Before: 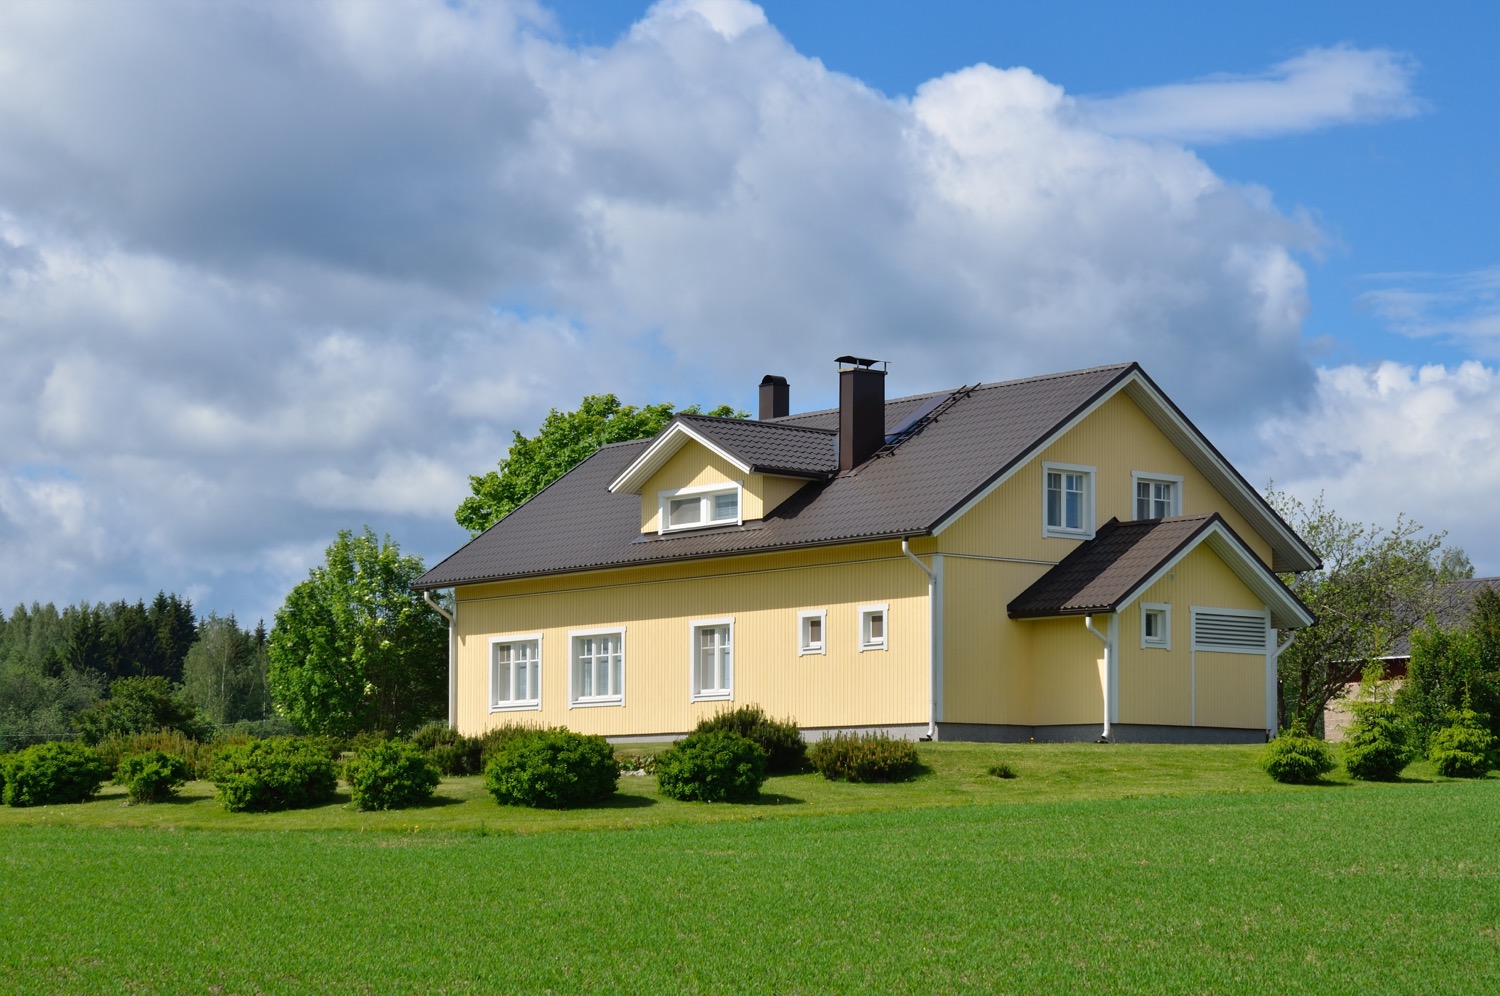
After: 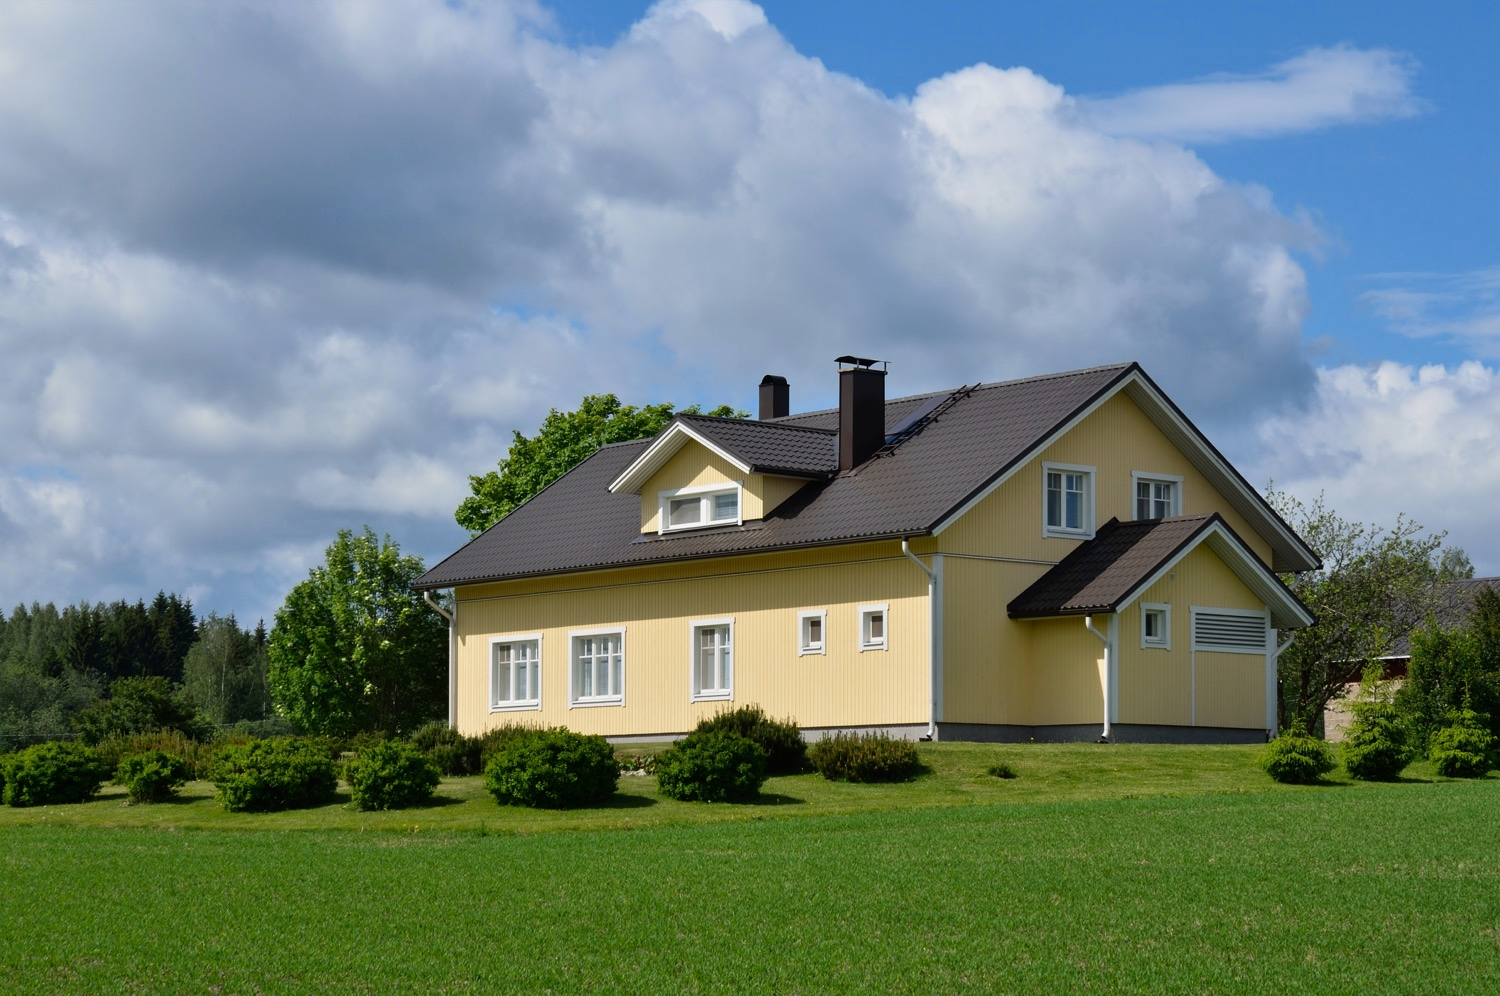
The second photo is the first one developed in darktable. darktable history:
exposure: black level correction 0, exposure -0.826 EV, compensate exposure bias true, compensate highlight preservation false
tone equalizer: -8 EV -0.426 EV, -7 EV -0.361 EV, -6 EV -0.37 EV, -5 EV -0.212 EV, -3 EV 0.229 EV, -2 EV 0.362 EV, -1 EV 0.381 EV, +0 EV 0.431 EV, edges refinement/feathering 500, mask exposure compensation -1.57 EV, preserve details no
